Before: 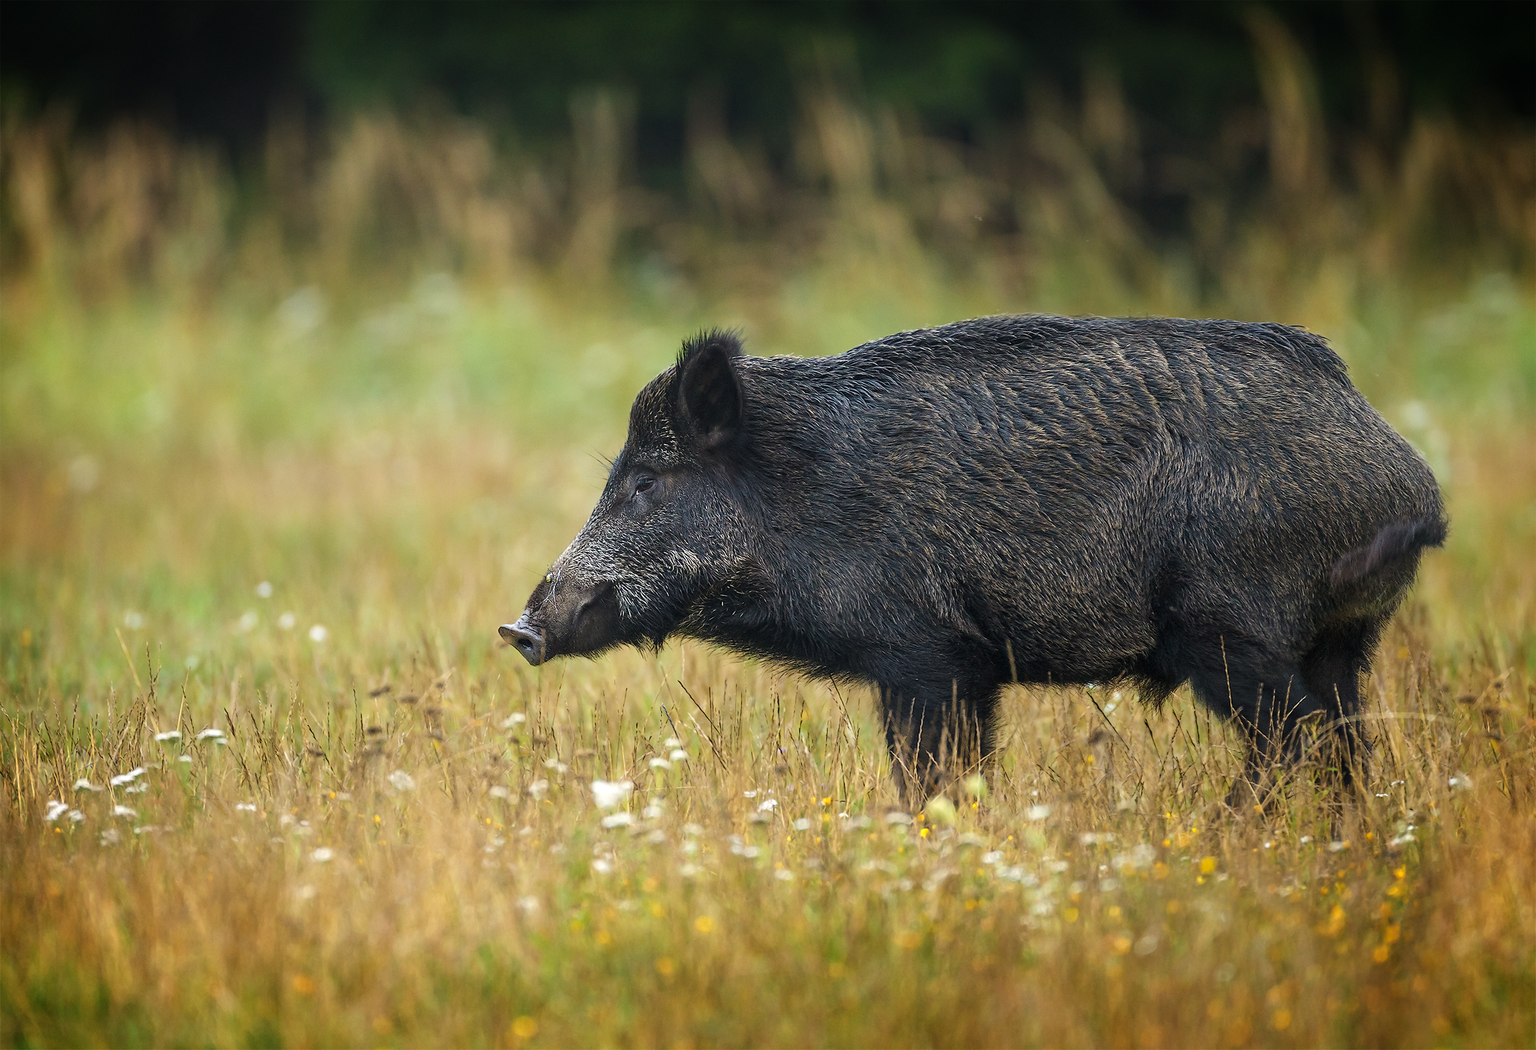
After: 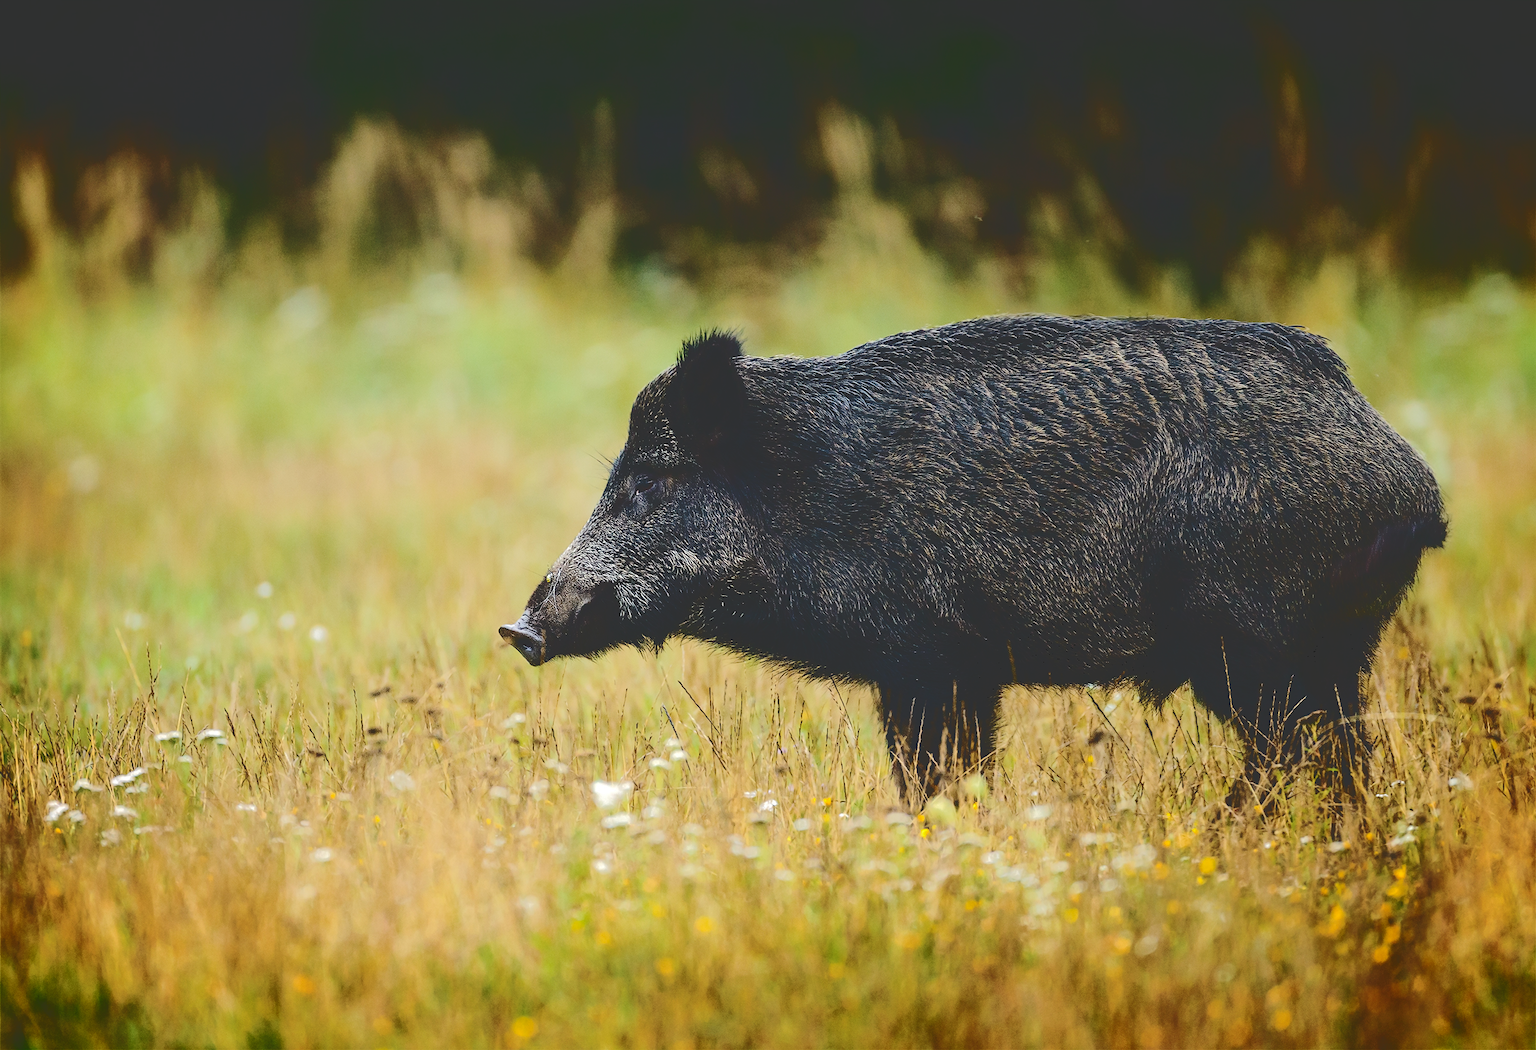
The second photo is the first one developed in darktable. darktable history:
tone curve: curves: ch0 [(0, 0) (0.003, 0.198) (0.011, 0.198) (0.025, 0.198) (0.044, 0.198) (0.069, 0.201) (0.1, 0.202) (0.136, 0.207) (0.177, 0.212) (0.224, 0.222) (0.277, 0.27) (0.335, 0.332) (0.399, 0.422) (0.468, 0.542) (0.543, 0.626) (0.623, 0.698) (0.709, 0.764) (0.801, 0.82) (0.898, 0.863) (1, 1)], color space Lab, independent channels, preserve colors none
base curve: curves: ch0 [(0, 0) (0.073, 0.04) (0.157, 0.139) (0.492, 0.492) (0.758, 0.758) (1, 1)], preserve colors none
